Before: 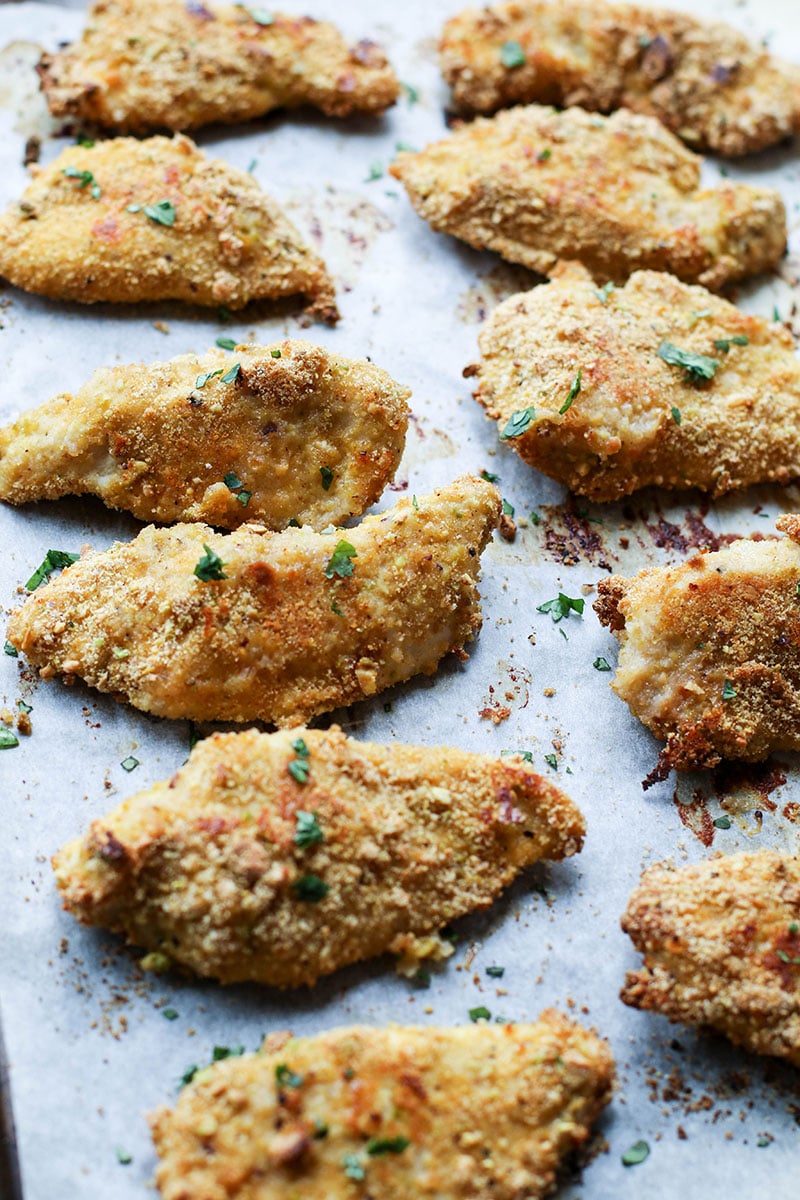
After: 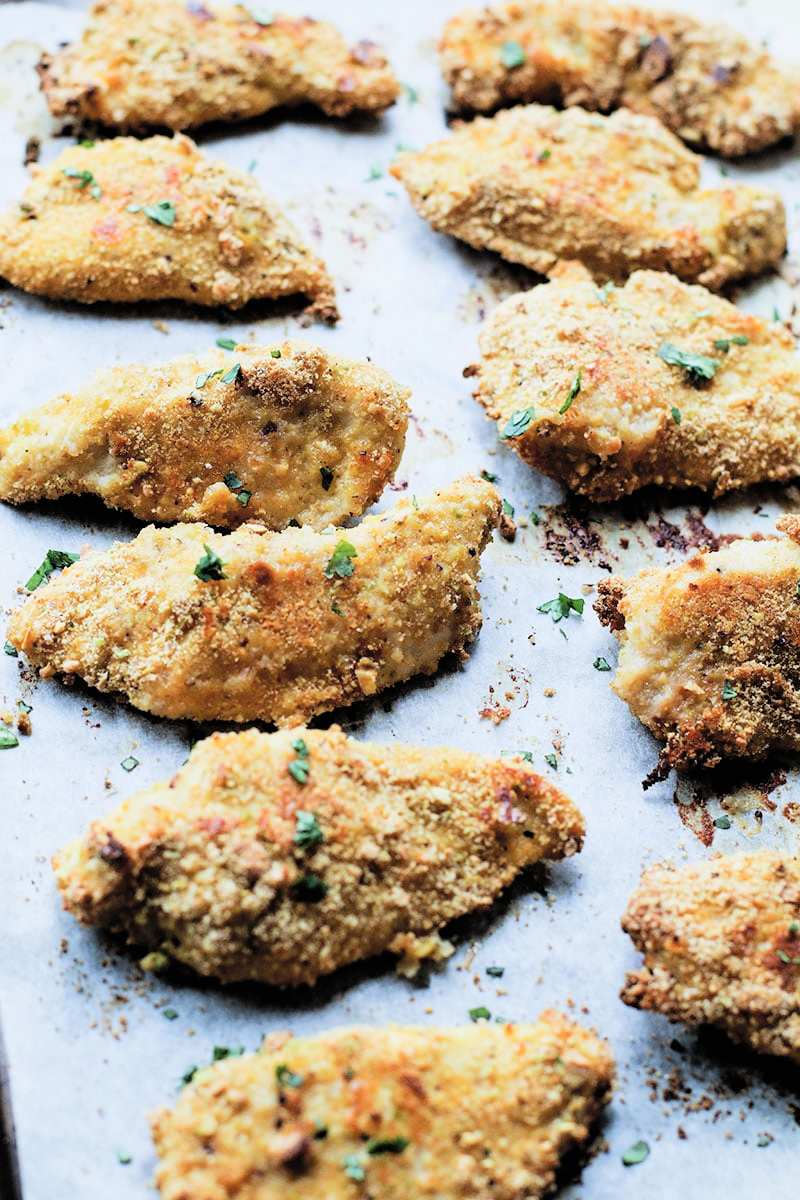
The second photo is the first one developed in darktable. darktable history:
contrast brightness saturation: brightness 0.15
exposure: exposure 0.178 EV, compensate exposure bias true, compensate highlight preservation false
filmic rgb: black relative exposure -5 EV, white relative exposure 3.2 EV, hardness 3.42, contrast 1.2, highlights saturation mix -30%
white balance: red 0.982, blue 1.018
